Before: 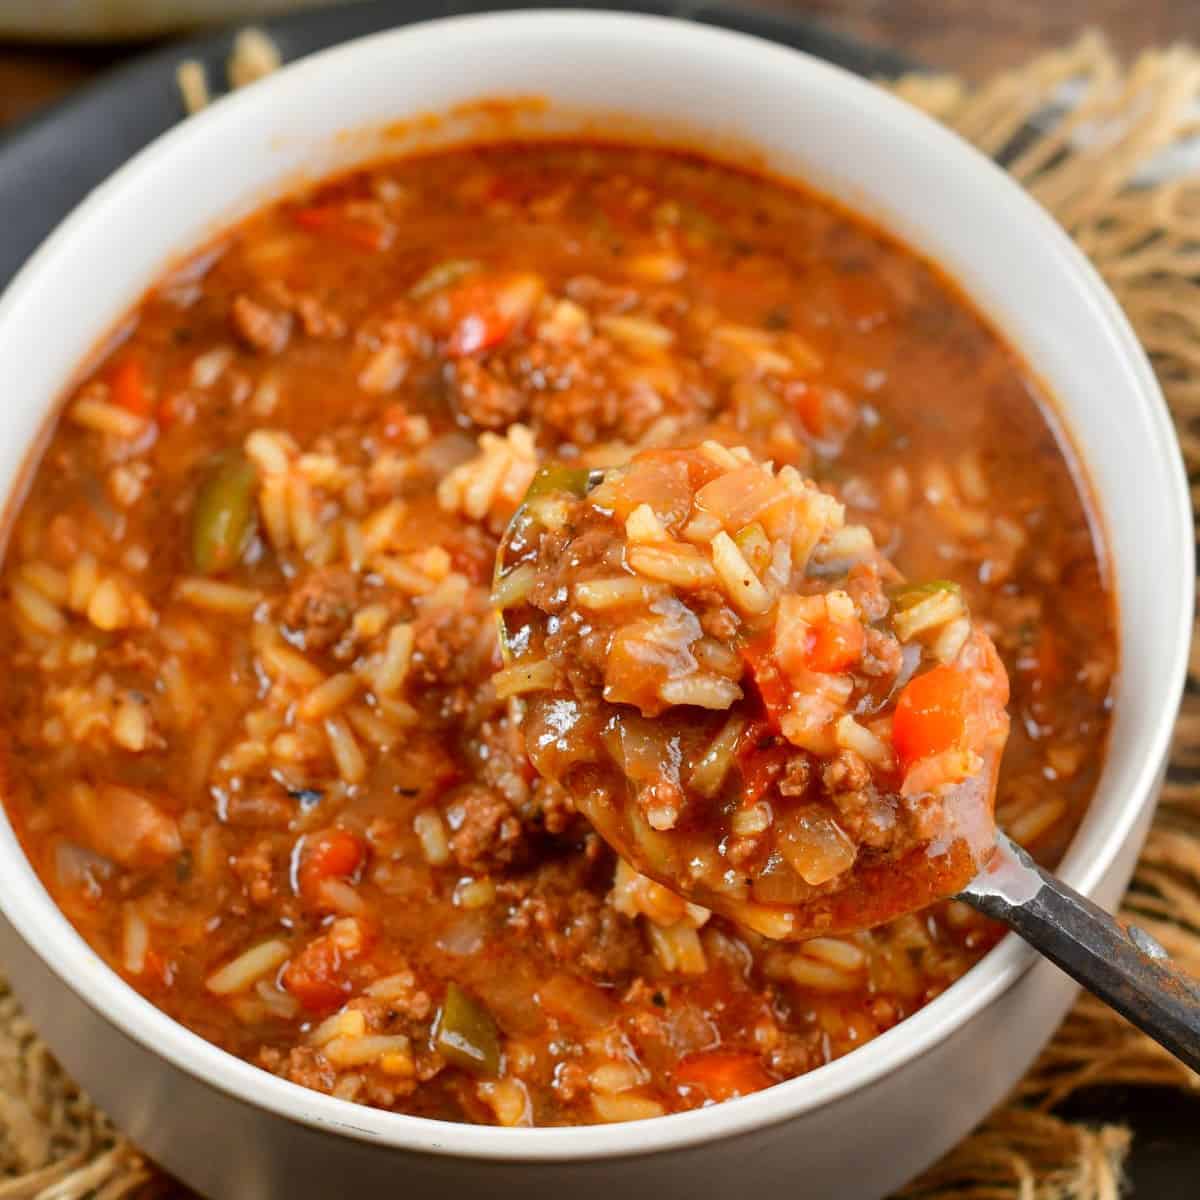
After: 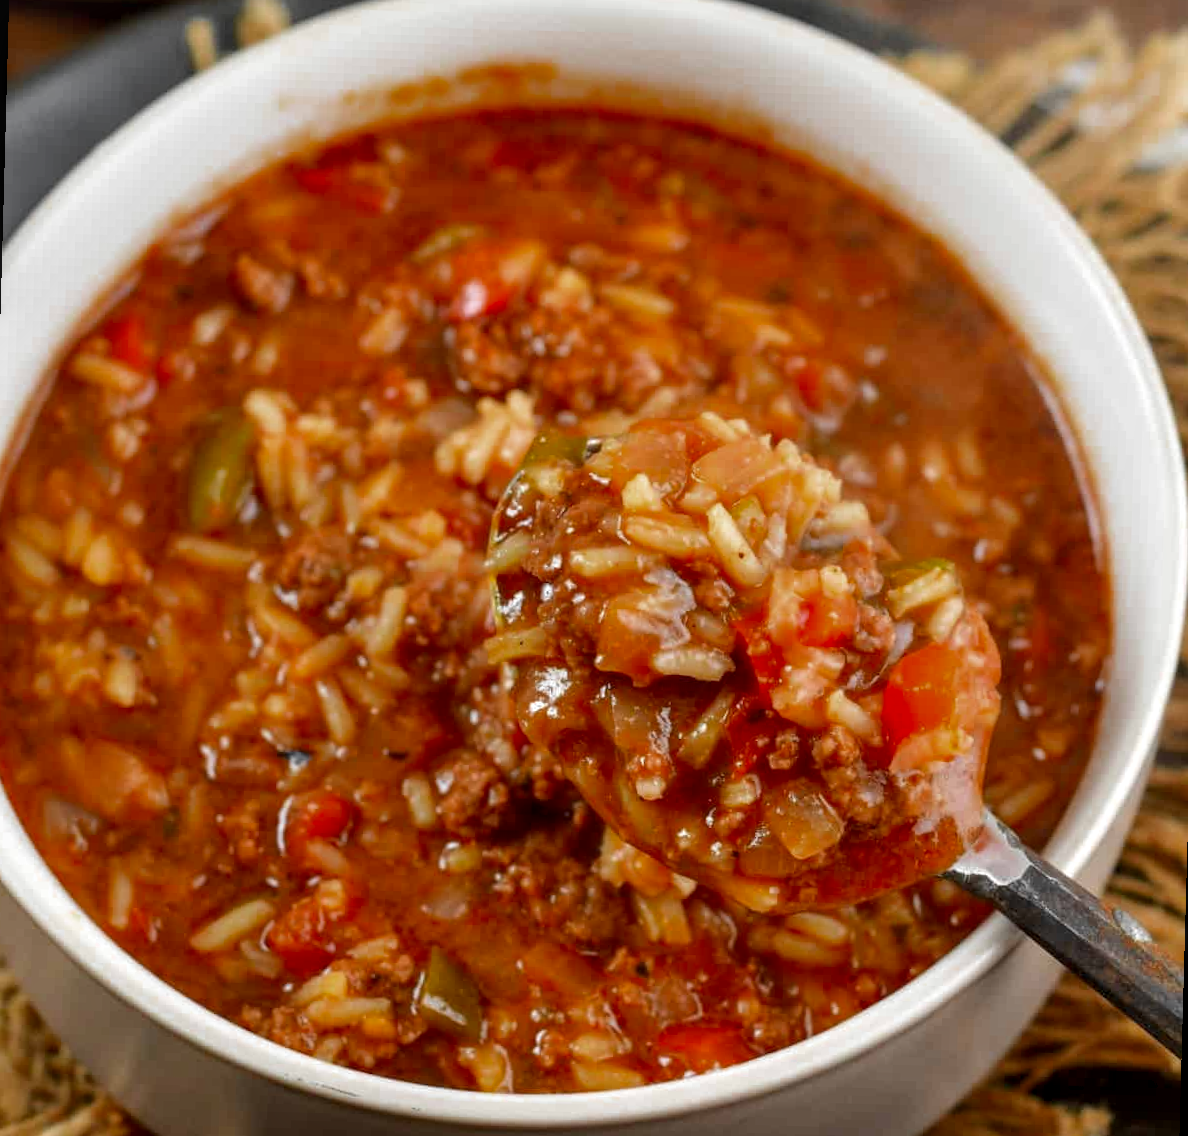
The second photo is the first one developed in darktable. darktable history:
local contrast: on, module defaults
color zones: curves: ch0 [(0.004, 0.388) (0.125, 0.392) (0.25, 0.404) (0.375, 0.5) (0.5, 0.5) (0.625, 0.5) (0.75, 0.5) (0.875, 0.5)]; ch1 [(0, 0.5) (0.125, 0.5) (0.25, 0.5) (0.375, 0.124) (0.524, 0.124) (0.645, 0.128) (0.789, 0.132) (0.914, 0.096) (0.998, 0.068)]
rotate and perspective: rotation 1.57°, crop left 0.018, crop right 0.982, crop top 0.039, crop bottom 0.961
